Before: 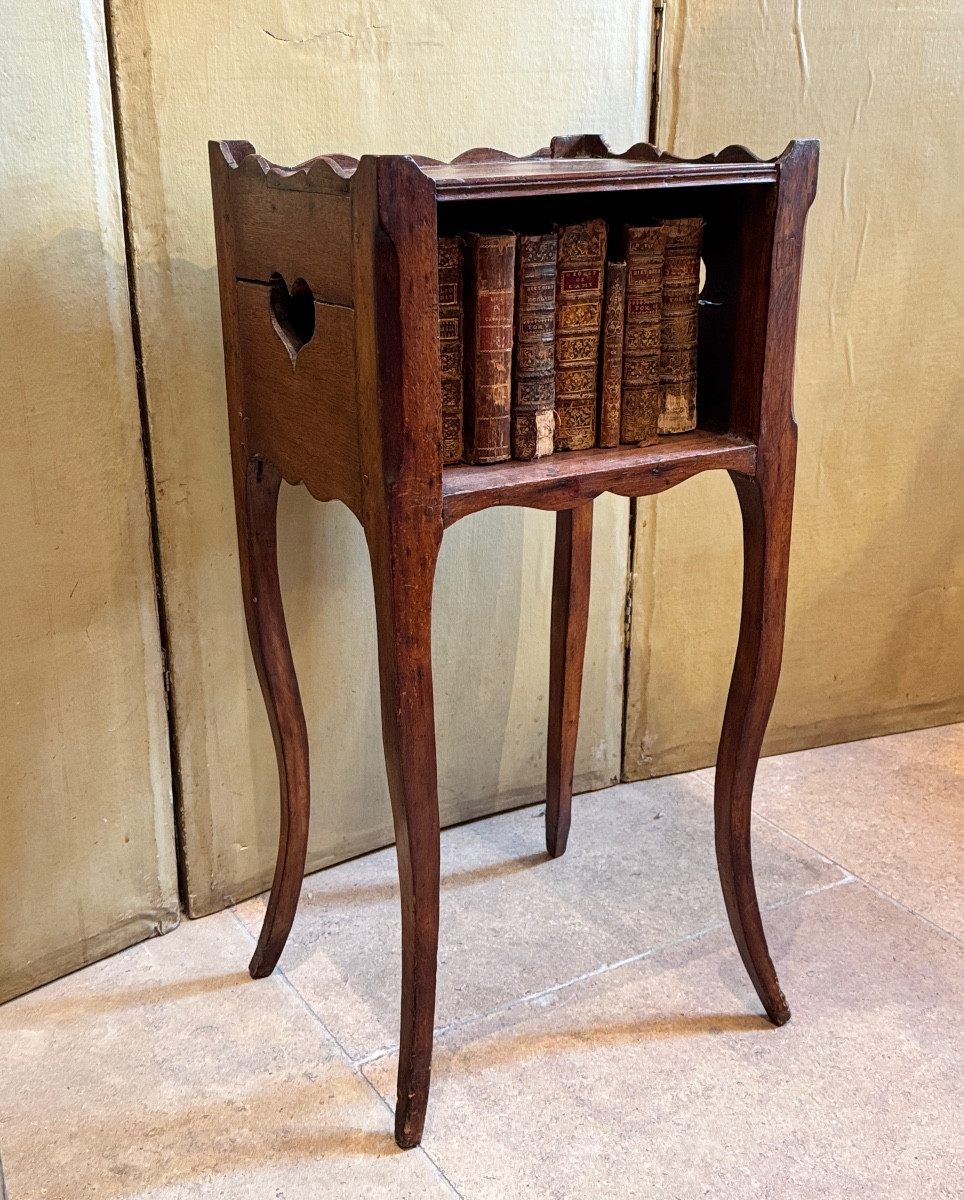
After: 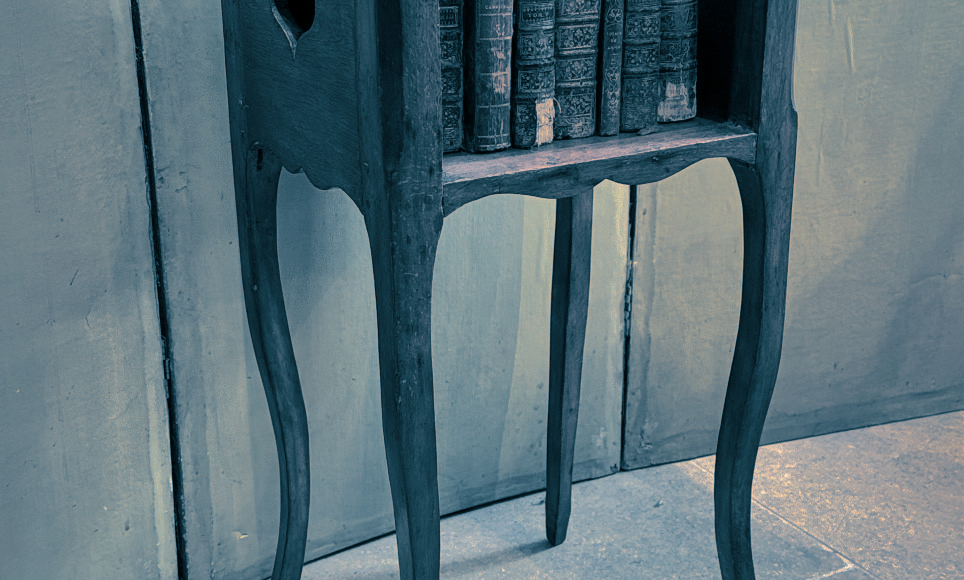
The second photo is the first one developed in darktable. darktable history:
crop and rotate: top 26.056%, bottom 25.543%
split-toning: shadows › hue 212.4°, balance -70
tone equalizer: on, module defaults
white balance: red 1.029, blue 0.92
shadows and highlights: shadows 25, highlights -70
